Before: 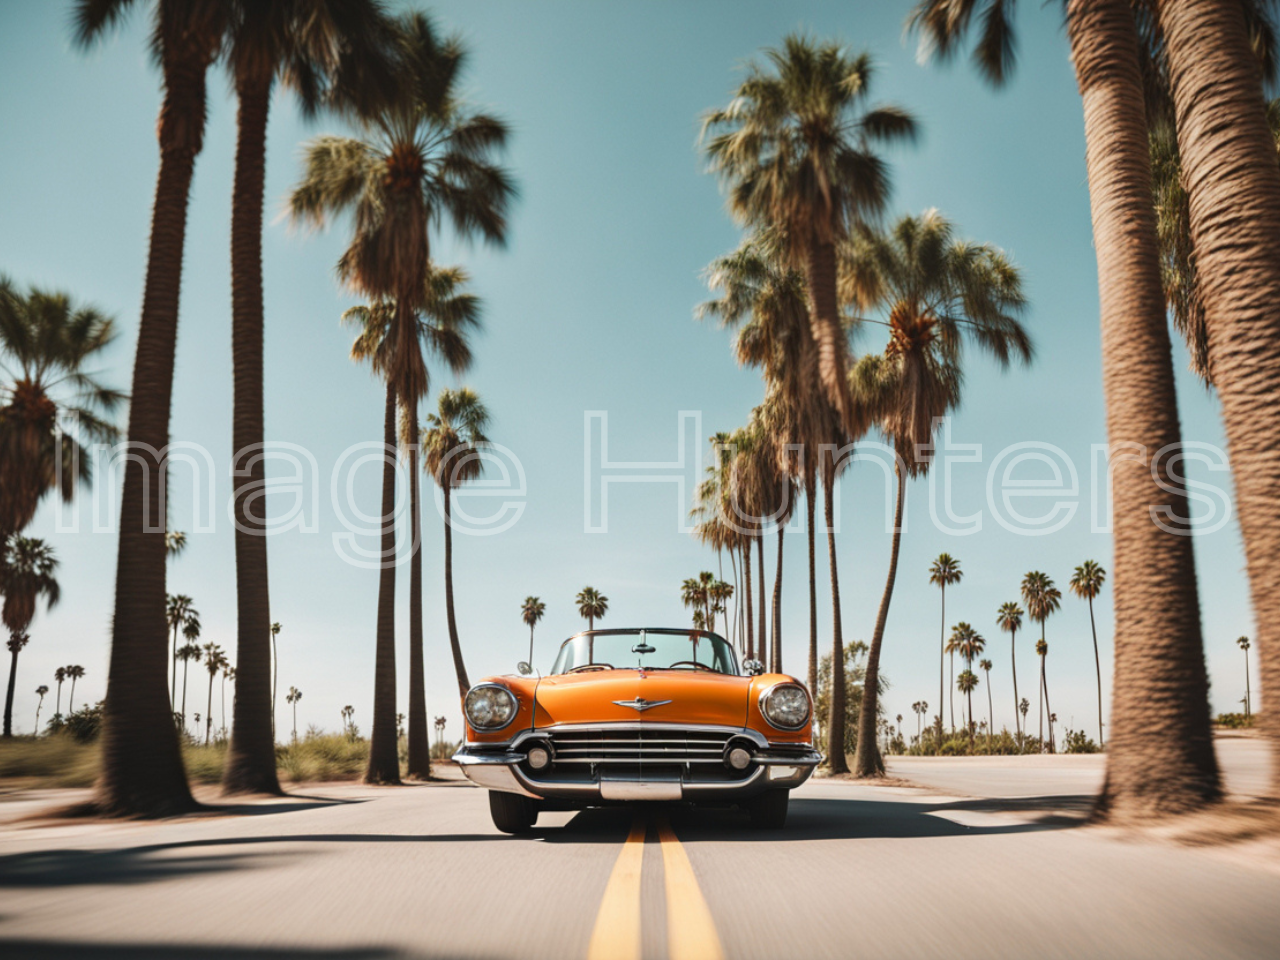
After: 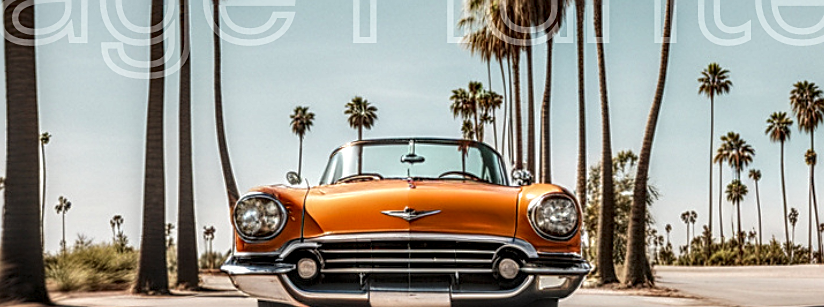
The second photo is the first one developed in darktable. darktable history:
local contrast: highlights 0%, shadows 0%, detail 182%
crop: left 18.091%, top 51.13%, right 17.525%, bottom 16.85%
sharpen: on, module defaults
